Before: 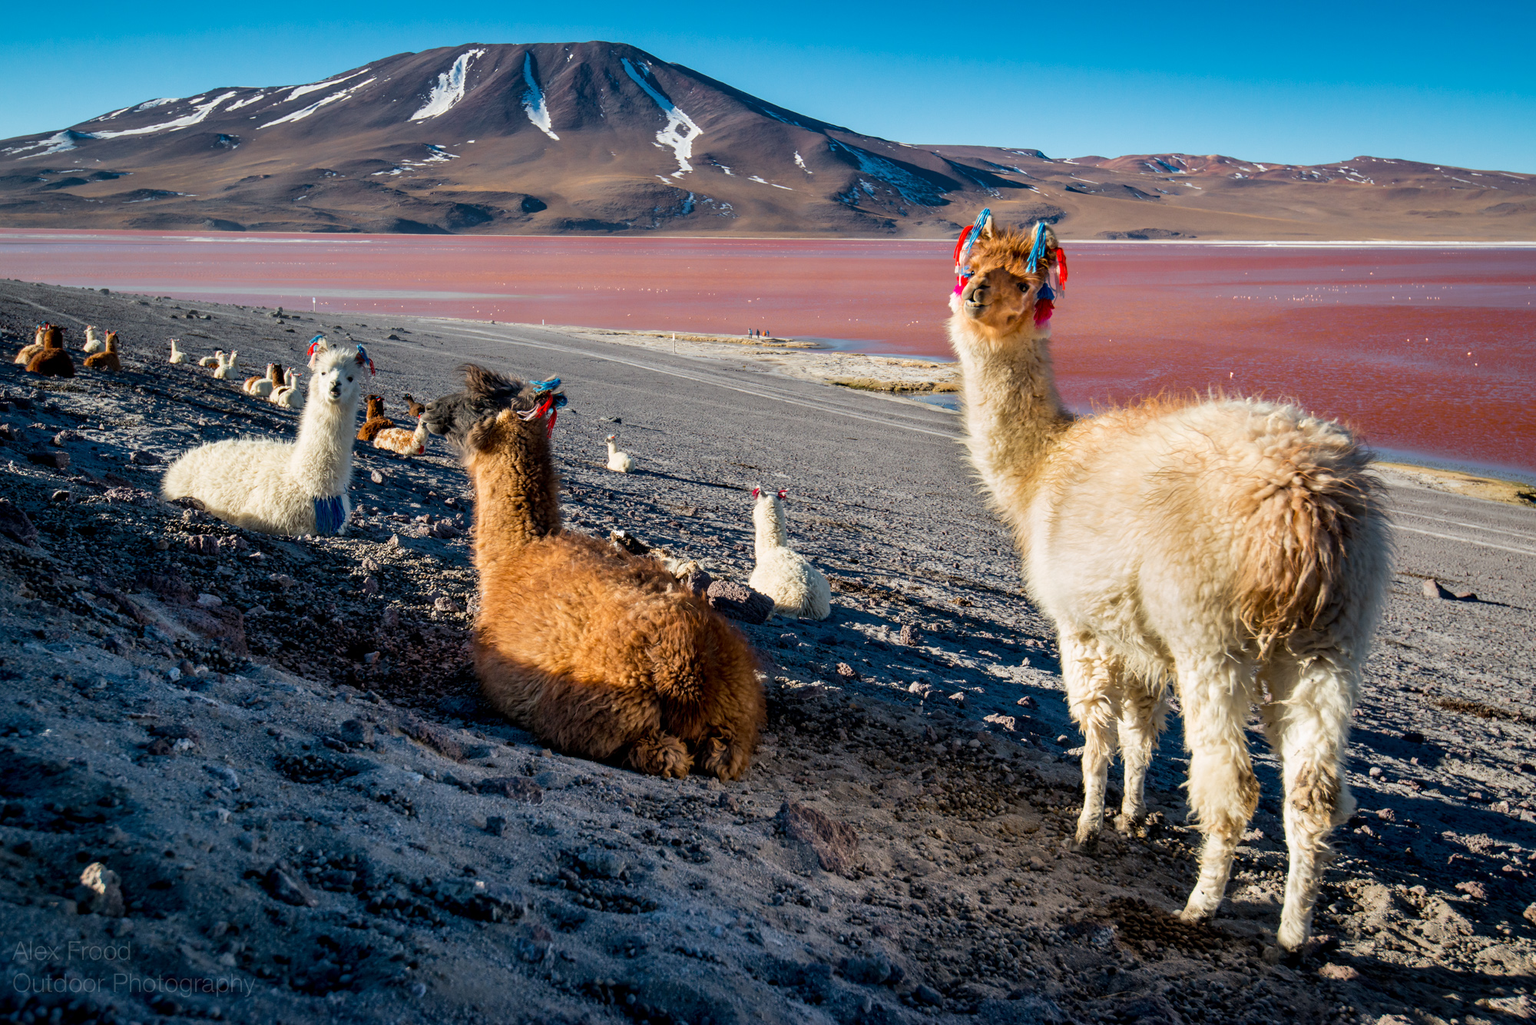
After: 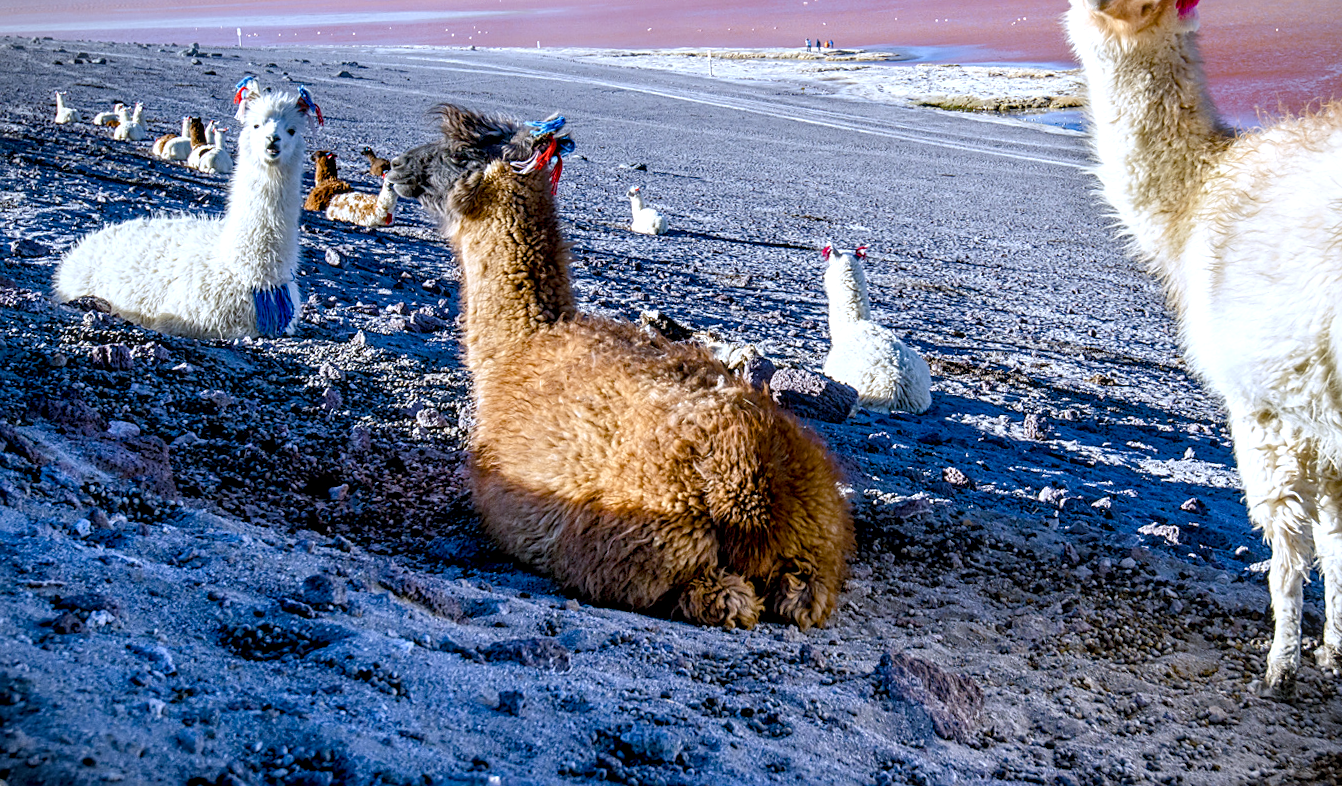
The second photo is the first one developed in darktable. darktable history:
sharpen: on, module defaults
color balance rgb: shadows lift › chroma 1%, shadows lift › hue 113°, highlights gain › chroma 0.2%, highlights gain › hue 333°, perceptual saturation grading › global saturation 20%, perceptual saturation grading › highlights -50%, perceptual saturation grading › shadows 25%, contrast -10%
crop: left 6.488%, top 27.668%, right 24.183%, bottom 8.656%
local contrast: on, module defaults
exposure: exposure 0.766 EV, compensate highlight preservation false
white balance: red 0.871, blue 1.249
vignetting: fall-off start 100%, brightness -0.282, width/height ratio 1.31
rotate and perspective: rotation -3°, crop left 0.031, crop right 0.968, crop top 0.07, crop bottom 0.93
